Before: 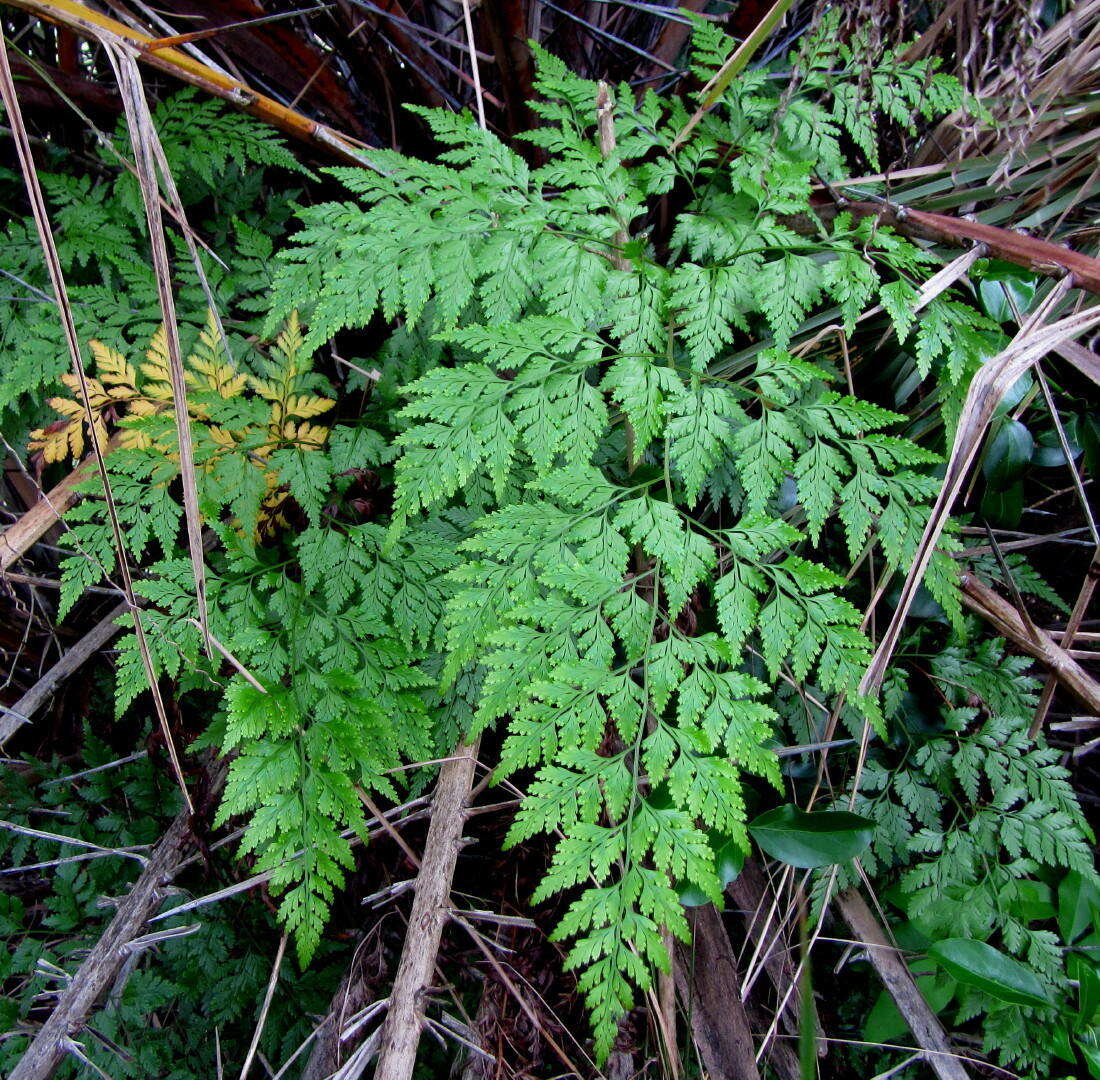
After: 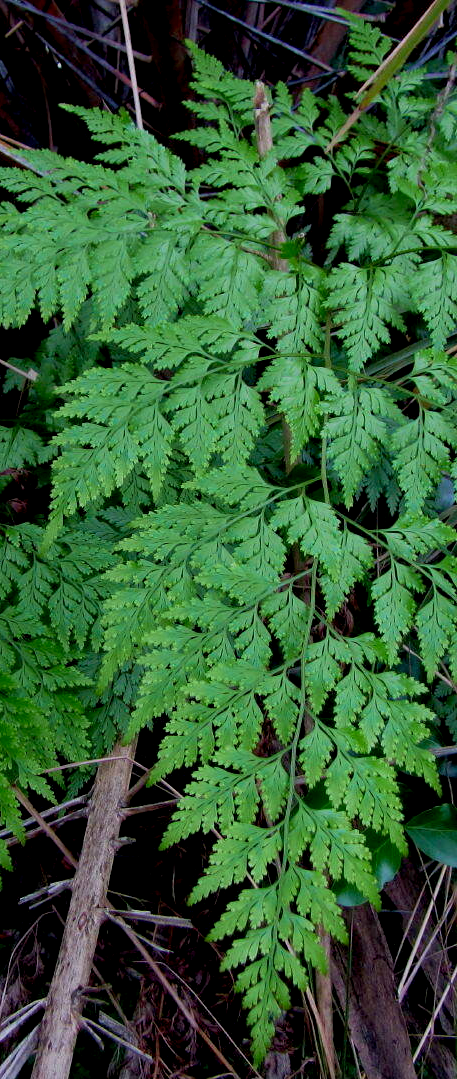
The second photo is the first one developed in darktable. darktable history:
velvia: on, module defaults
crop: left 31.182%, right 27.27%
exposure: black level correction 0.009, exposure -0.654 EV, compensate exposure bias true, compensate highlight preservation false
